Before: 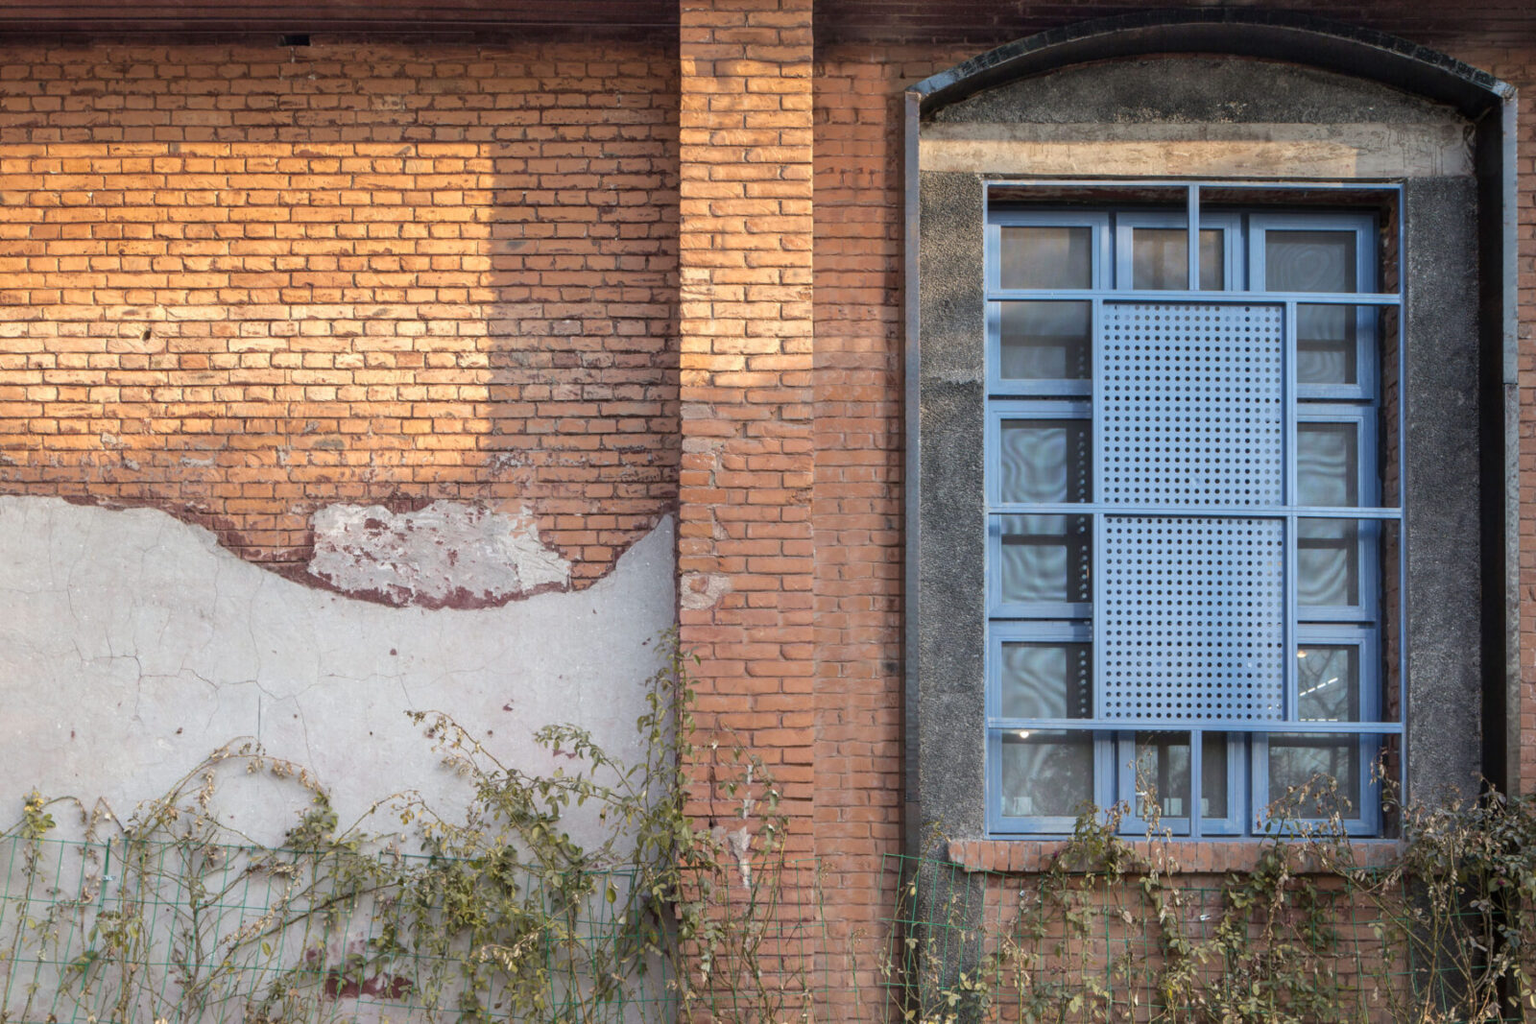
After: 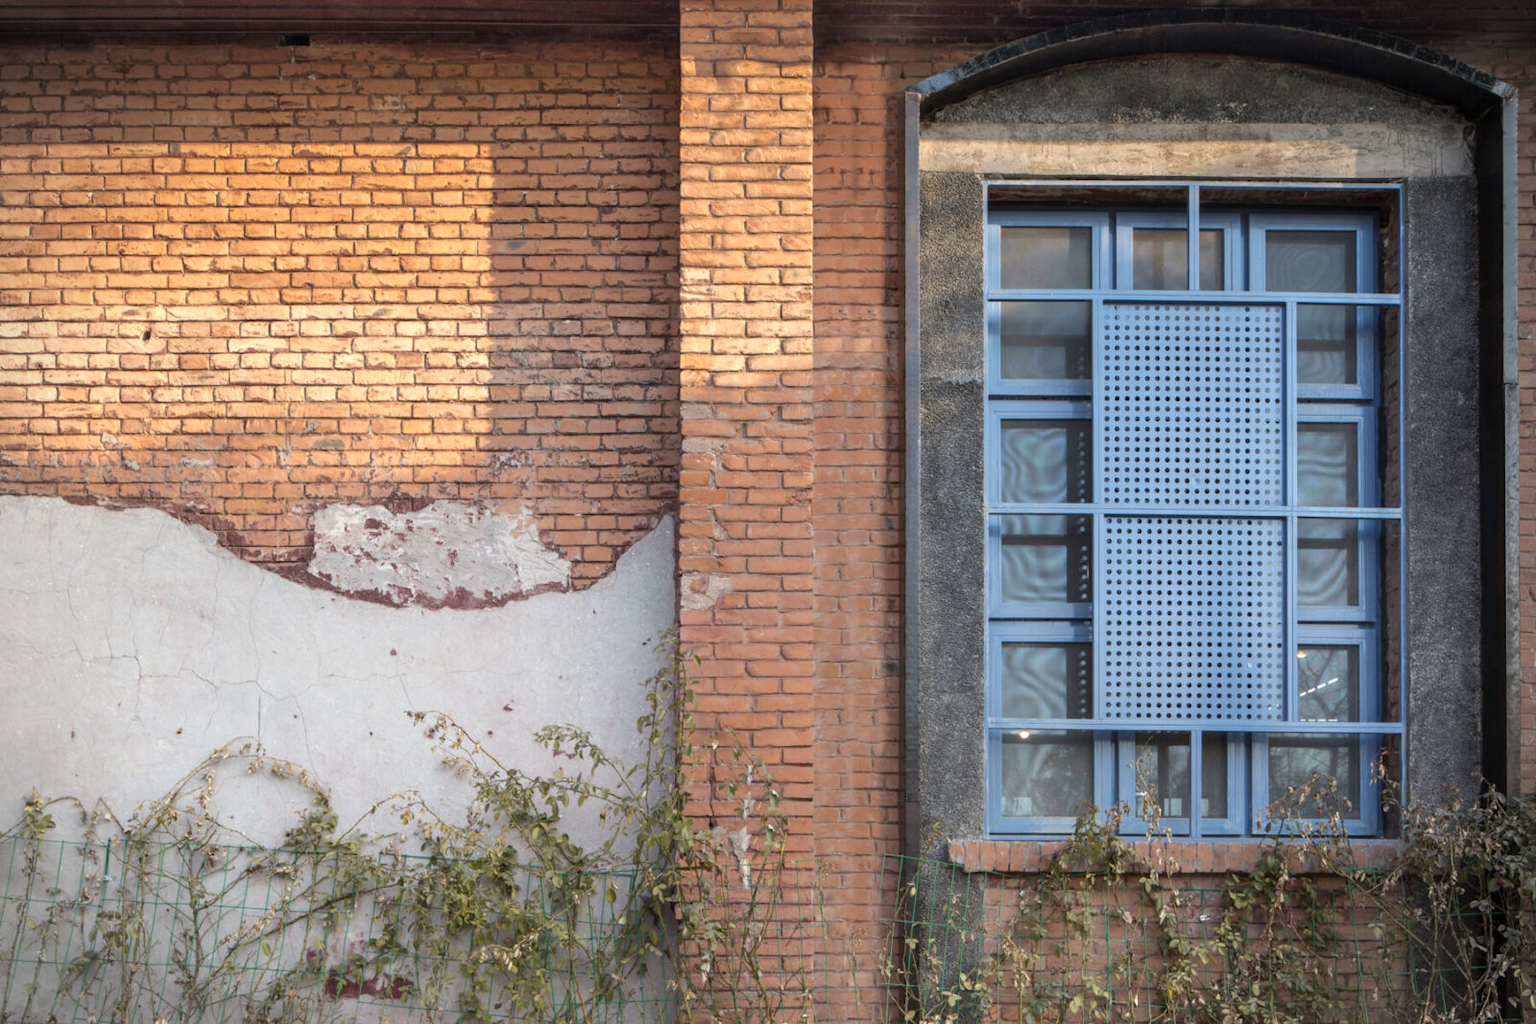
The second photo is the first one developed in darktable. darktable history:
vignetting: fall-off start 88.85%, fall-off radius 42.91%, width/height ratio 1.168
shadows and highlights: shadows 1.77, highlights 40.98
